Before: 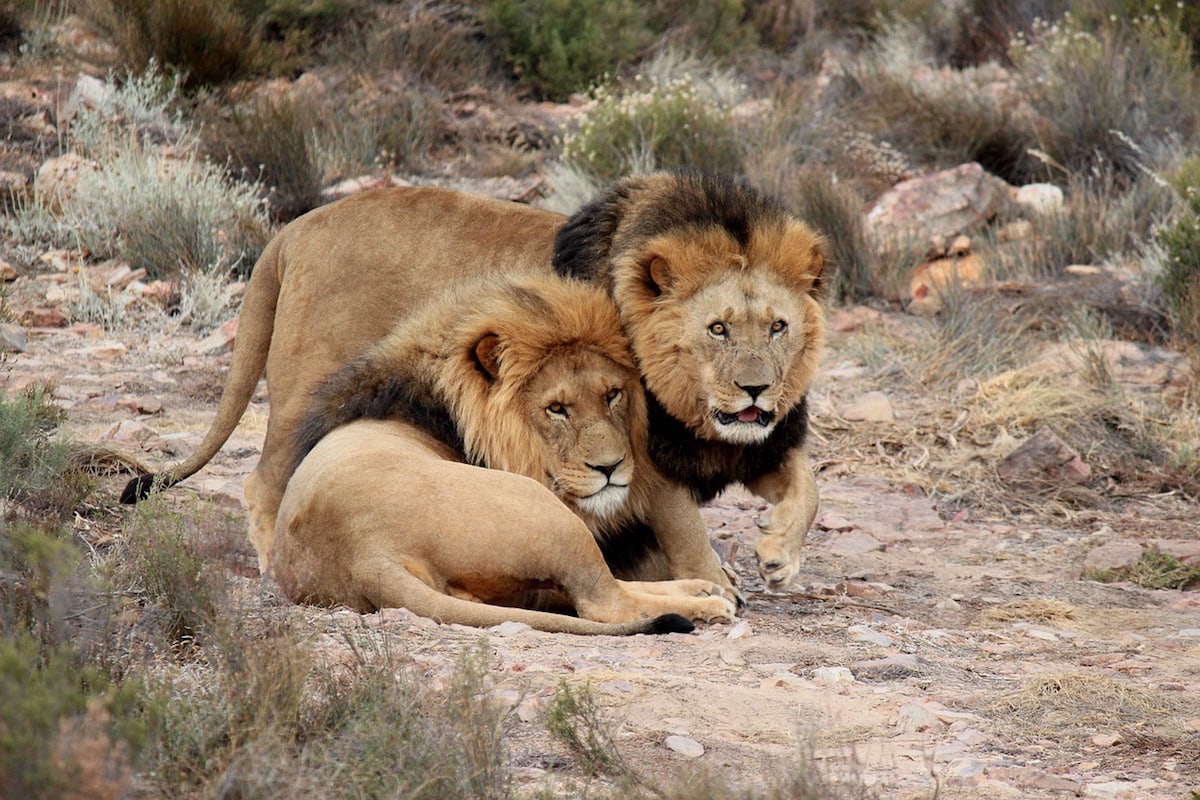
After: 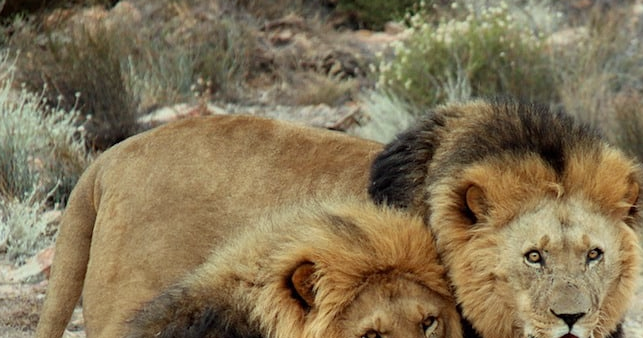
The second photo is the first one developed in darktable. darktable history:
color correction: highlights a* -8.63, highlights b* 3.25
crop: left 15.336%, top 9.065%, right 31.058%, bottom 48.647%
